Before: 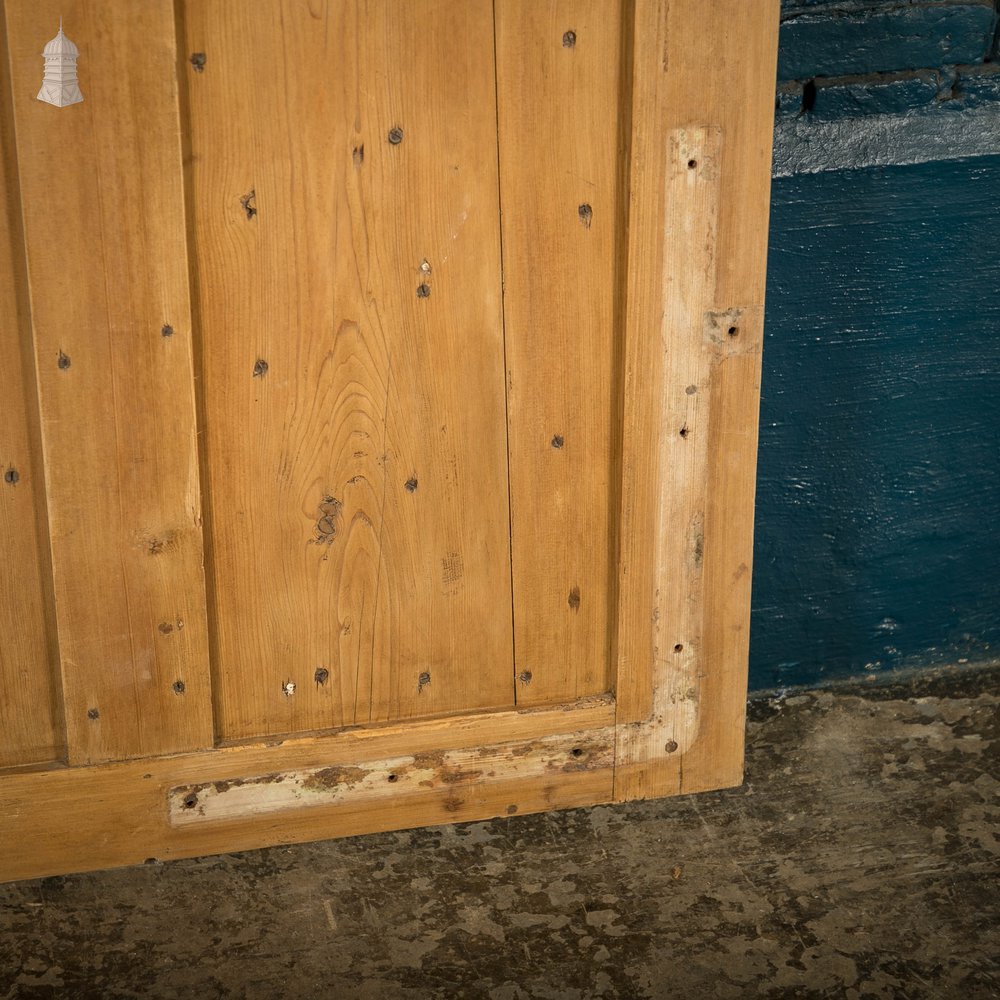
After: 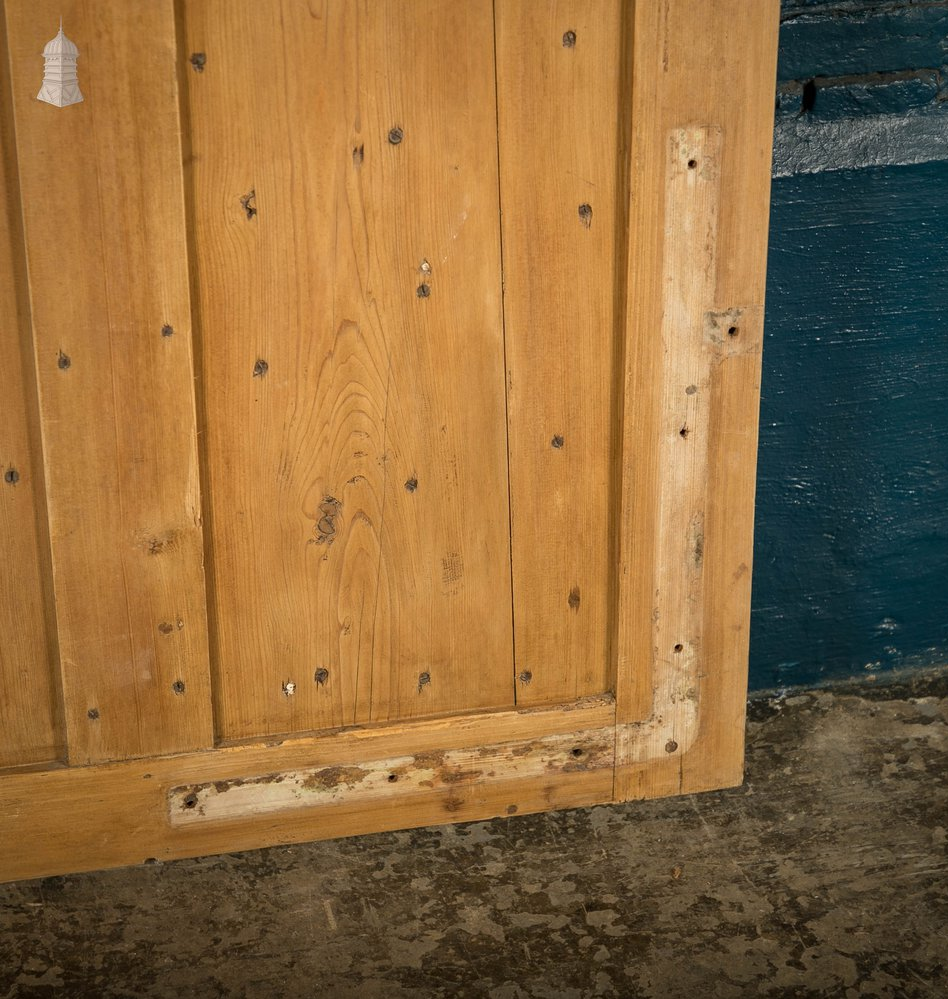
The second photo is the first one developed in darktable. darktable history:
crop and rotate: right 5.176%
